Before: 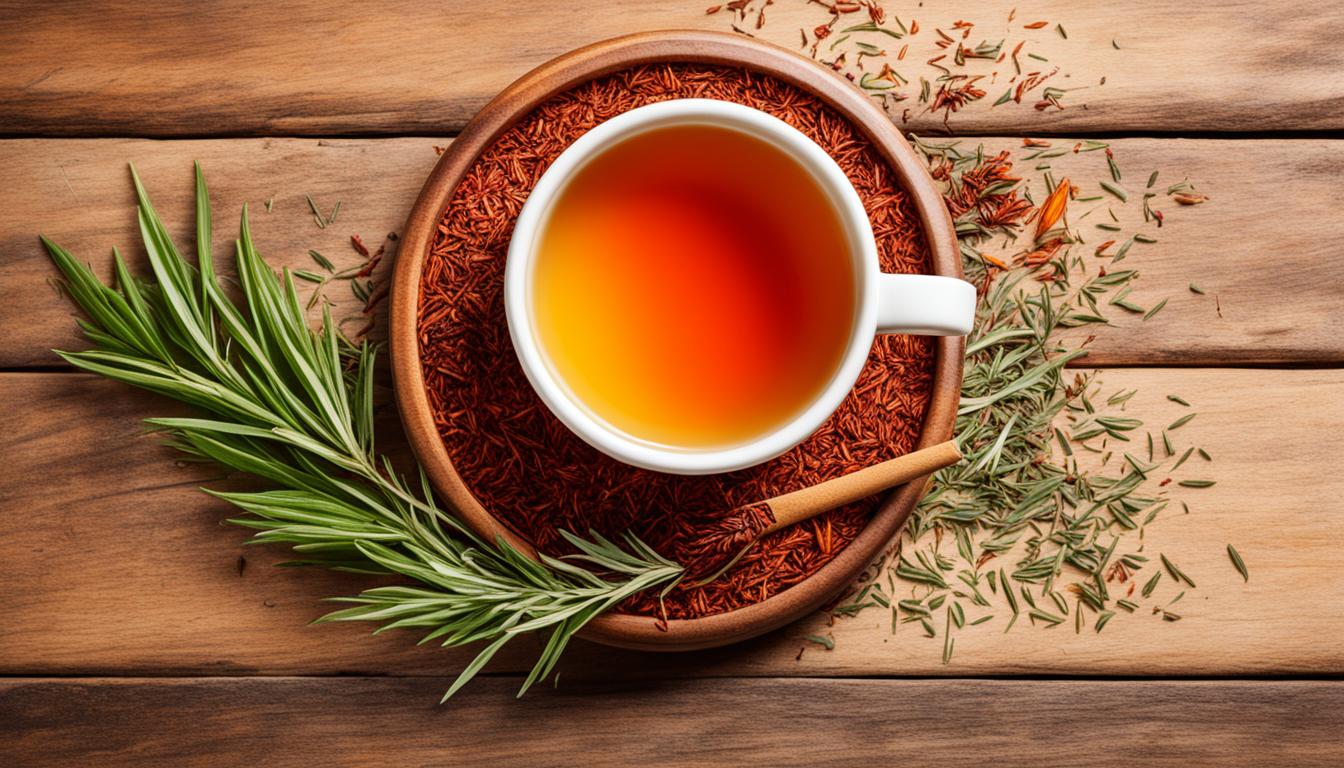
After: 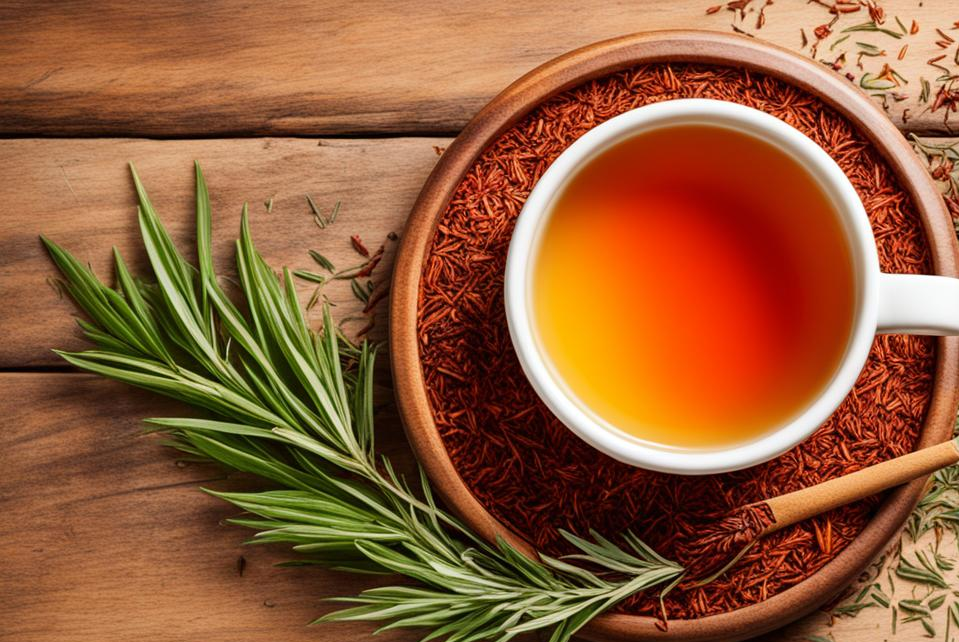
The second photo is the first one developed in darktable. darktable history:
crop: right 28.585%, bottom 16.387%
